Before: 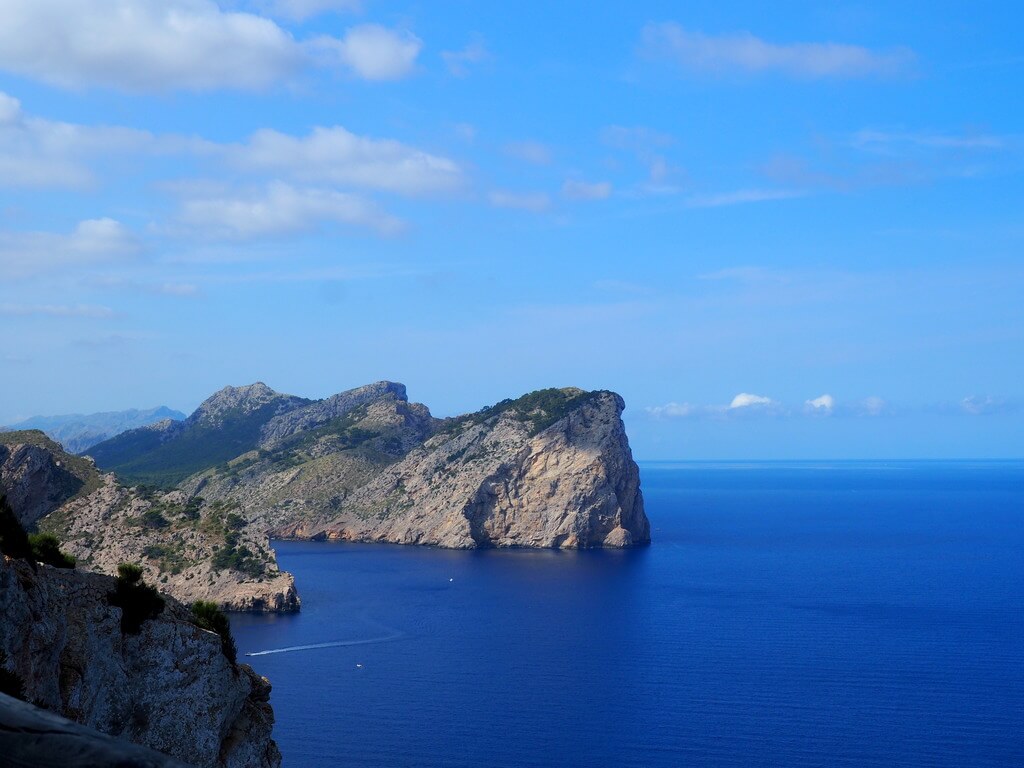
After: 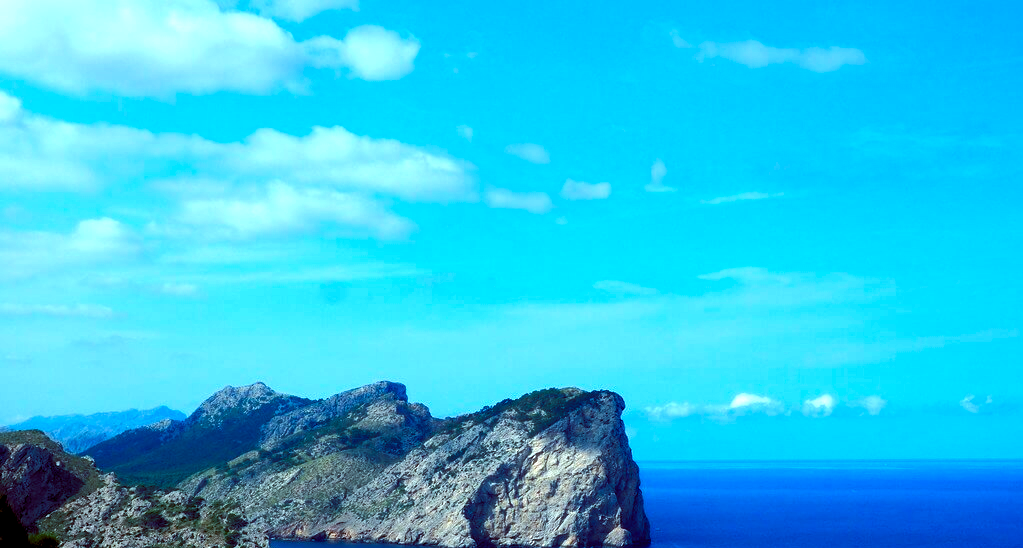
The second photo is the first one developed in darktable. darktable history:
crop: bottom 28.576%
color balance rgb: shadows lift › luminance -7.7%, shadows lift › chroma 2.13%, shadows lift › hue 200.79°, power › luminance -7.77%, power › chroma 2.27%, power › hue 220.69°, highlights gain › luminance 15.15%, highlights gain › chroma 4%, highlights gain › hue 209.35°, global offset › luminance -0.21%, global offset › chroma 0.27%, perceptual saturation grading › global saturation 24.42%, perceptual saturation grading › highlights -24.42%, perceptual saturation grading › mid-tones 24.42%, perceptual saturation grading › shadows 40%, perceptual brilliance grading › global brilliance -5%, perceptual brilliance grading › highlights 24.42%, perceptual brilliance grading › mid-tones 7%, perceptual brilliance grading › shadows -5%
